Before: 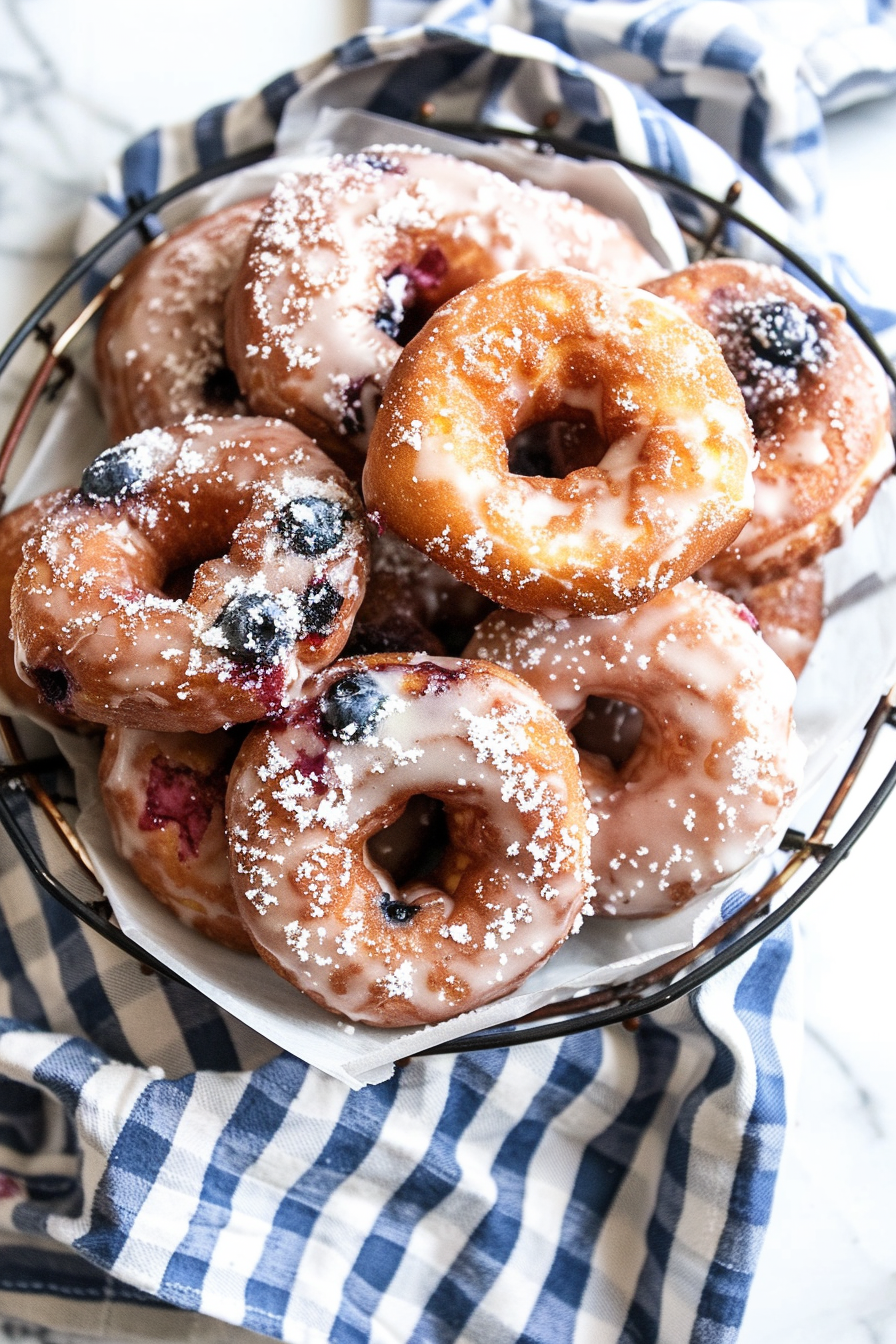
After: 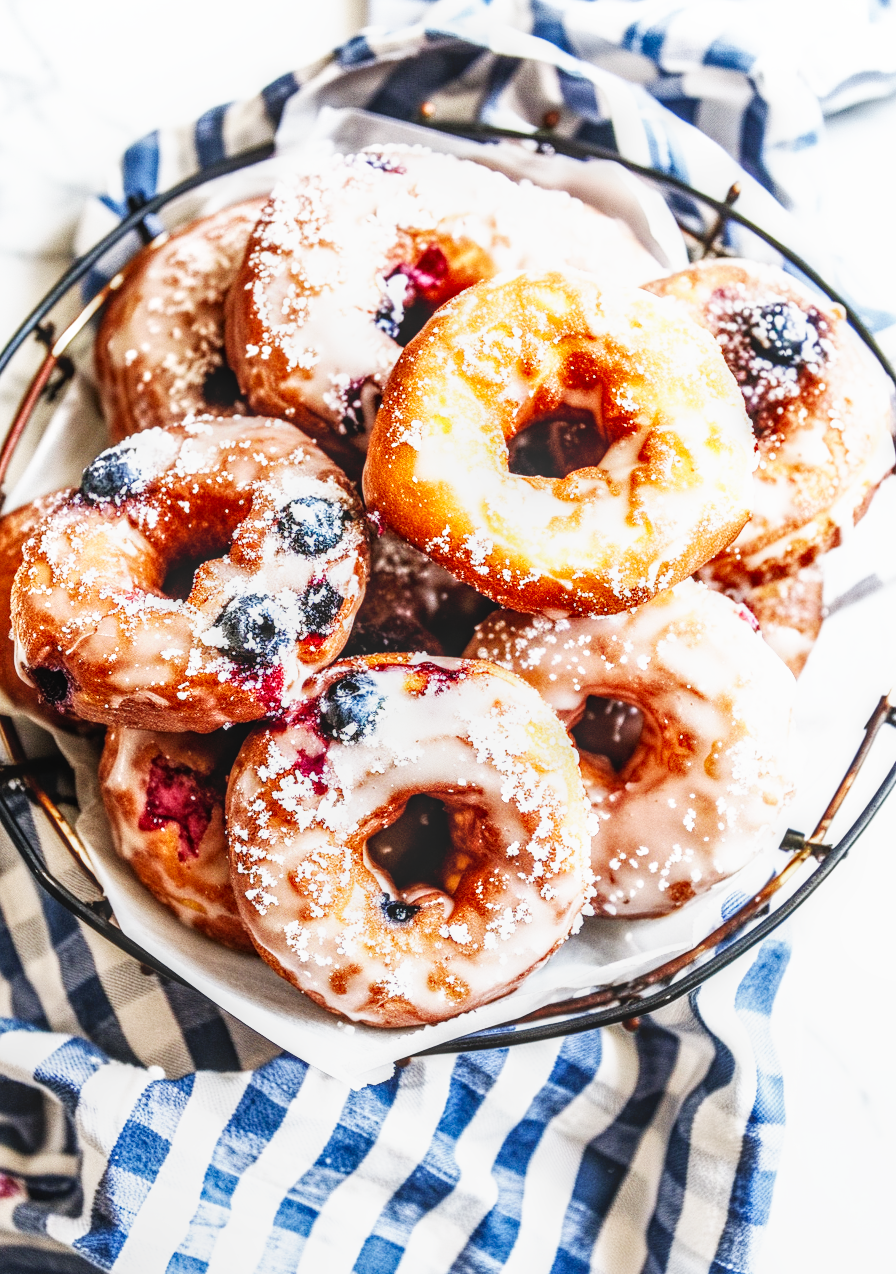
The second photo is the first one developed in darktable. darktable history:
base curve: curves: ch0 [(0, 0) (0.007, 0.004) (0.027, 0.03) (0.046, 0.07) (0.207, 0.54) (0.442, 0.872) (0.673, 0.972) (1, 1)], preserve colors none
shadows and highlights: shadows 36.46, highlights -27.97, soften with gaussian
crop and rotate: top 0.009%, bottom 5.194%
local contrast: highlights 3%, shadows 7%, detail 133%
